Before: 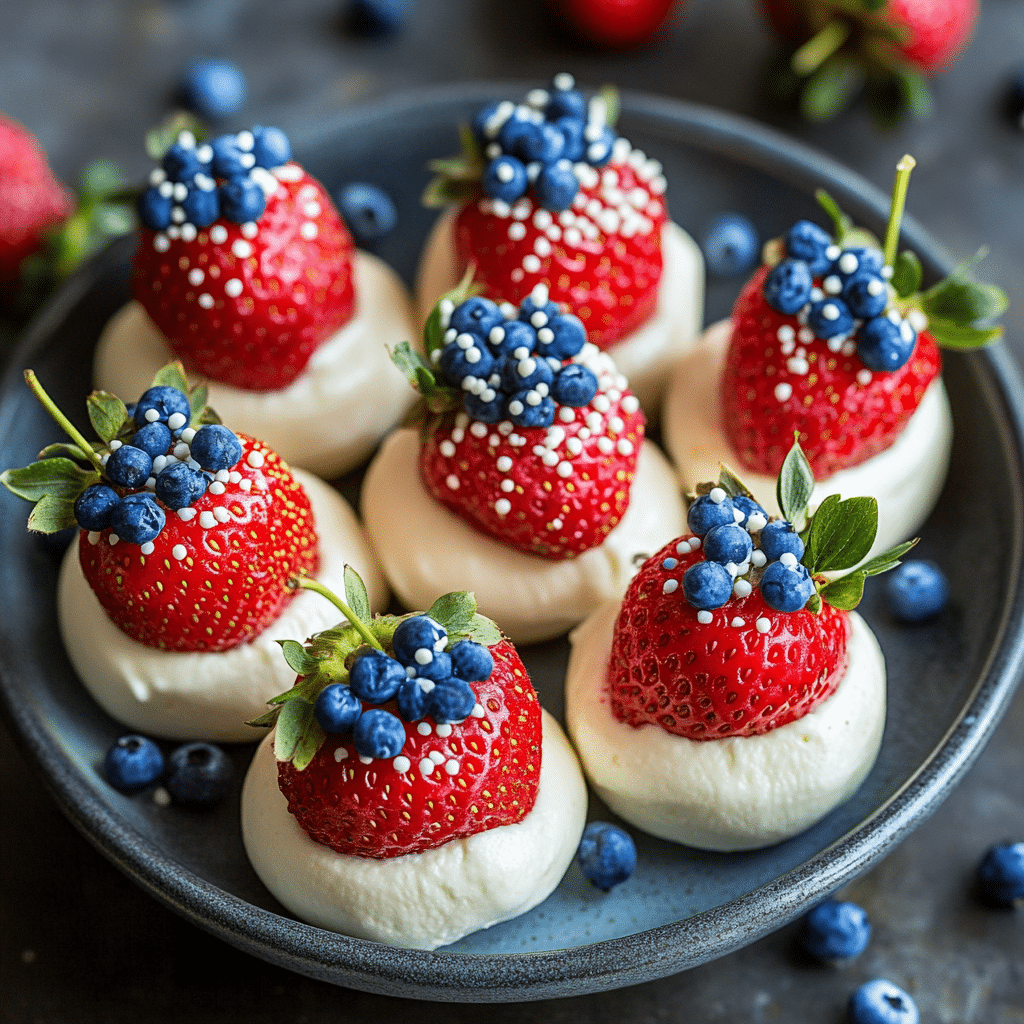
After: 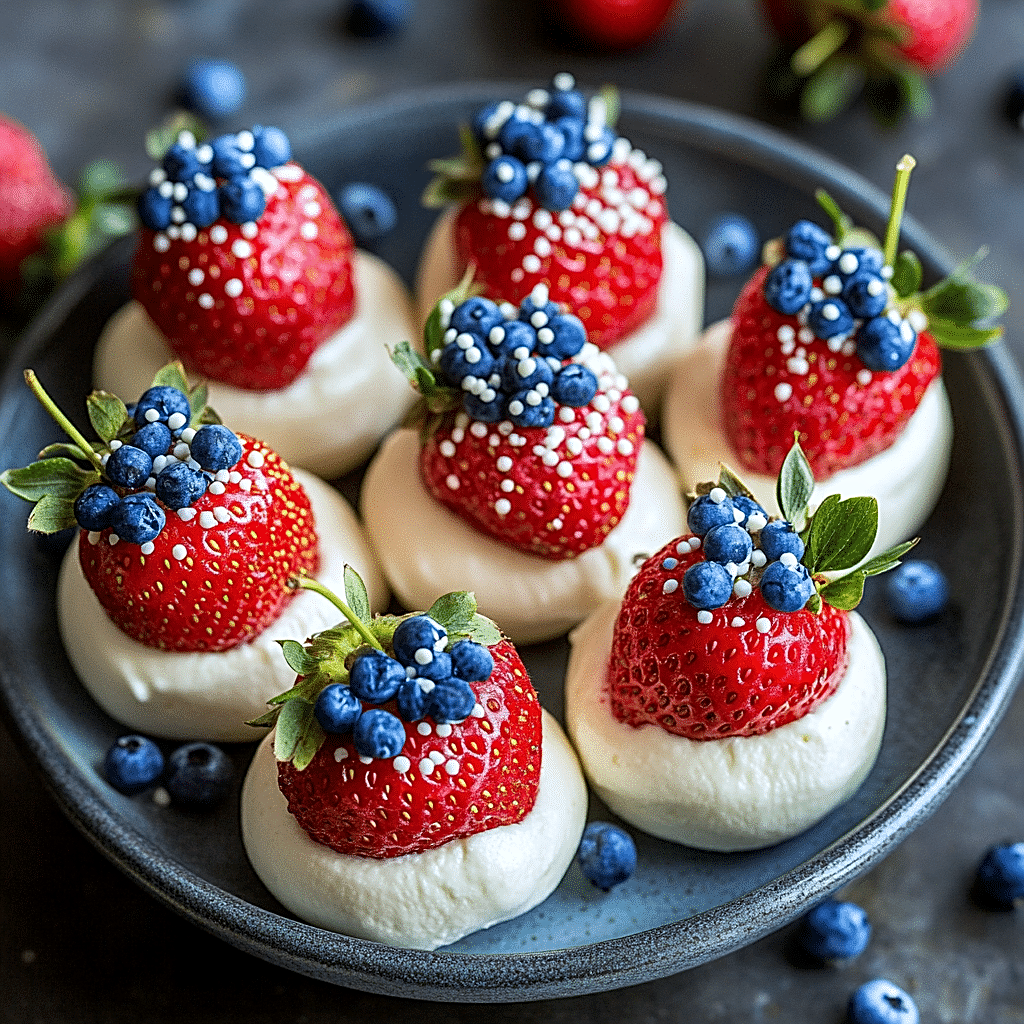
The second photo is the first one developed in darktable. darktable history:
local contrast: highlights 100%, shadows 100%, detail 120%, midtone range 0.2
white balance: red 0.983, blue 1.036
sharpen: on, module defaults
color correction: highlights a* -0.182, highlights b* -0.124
